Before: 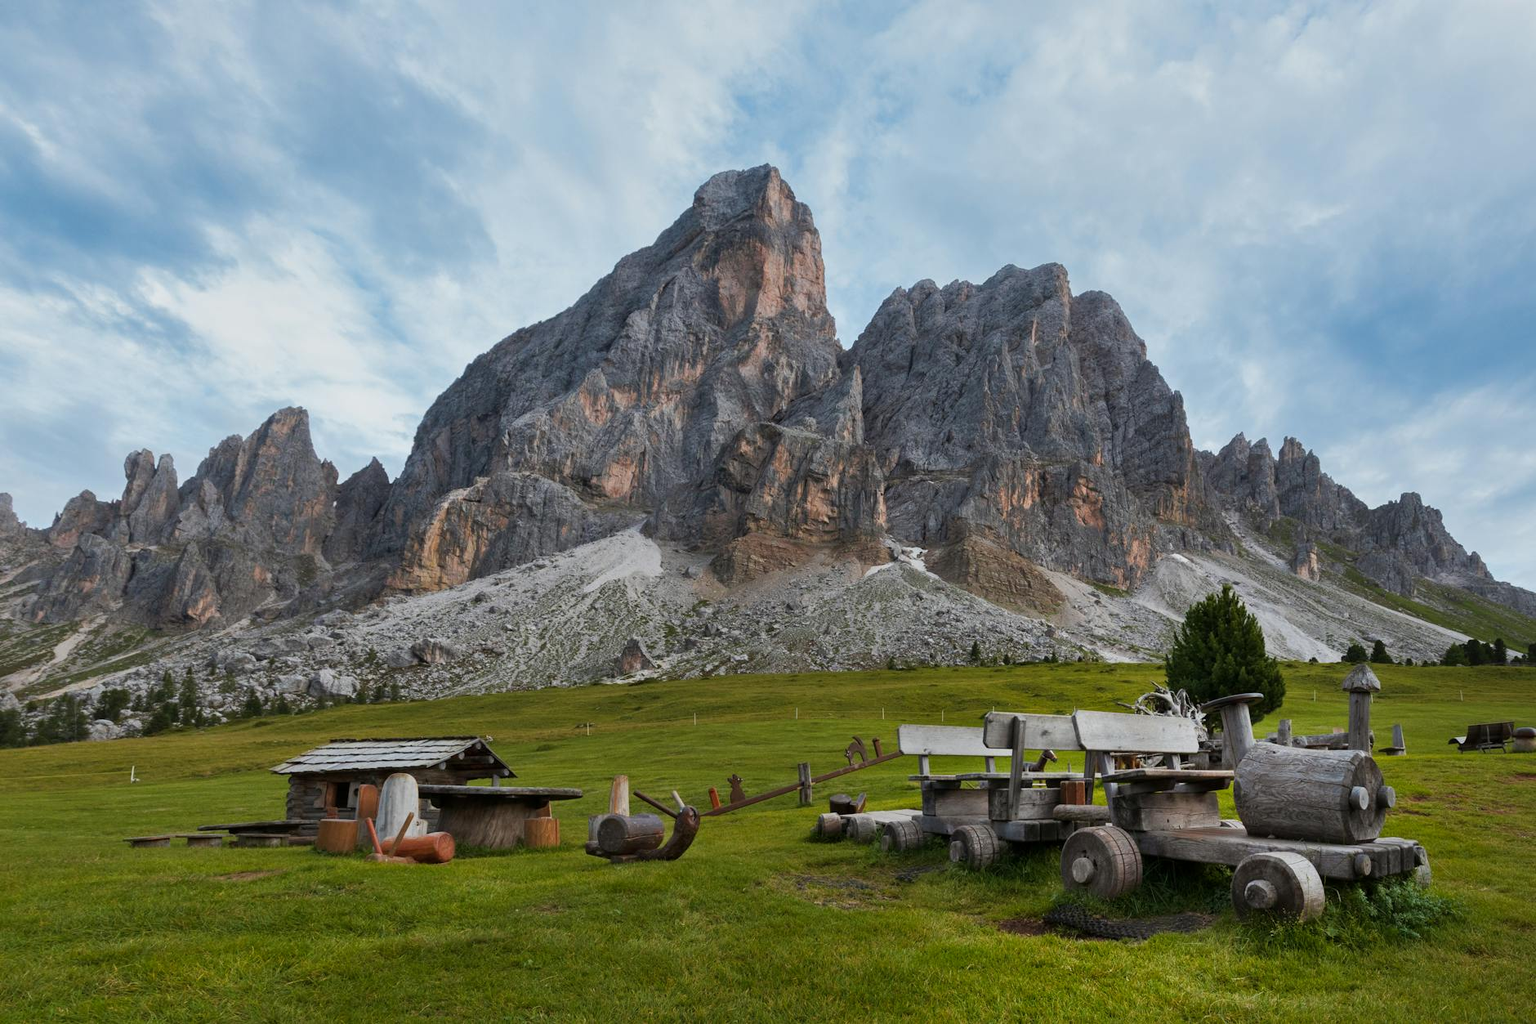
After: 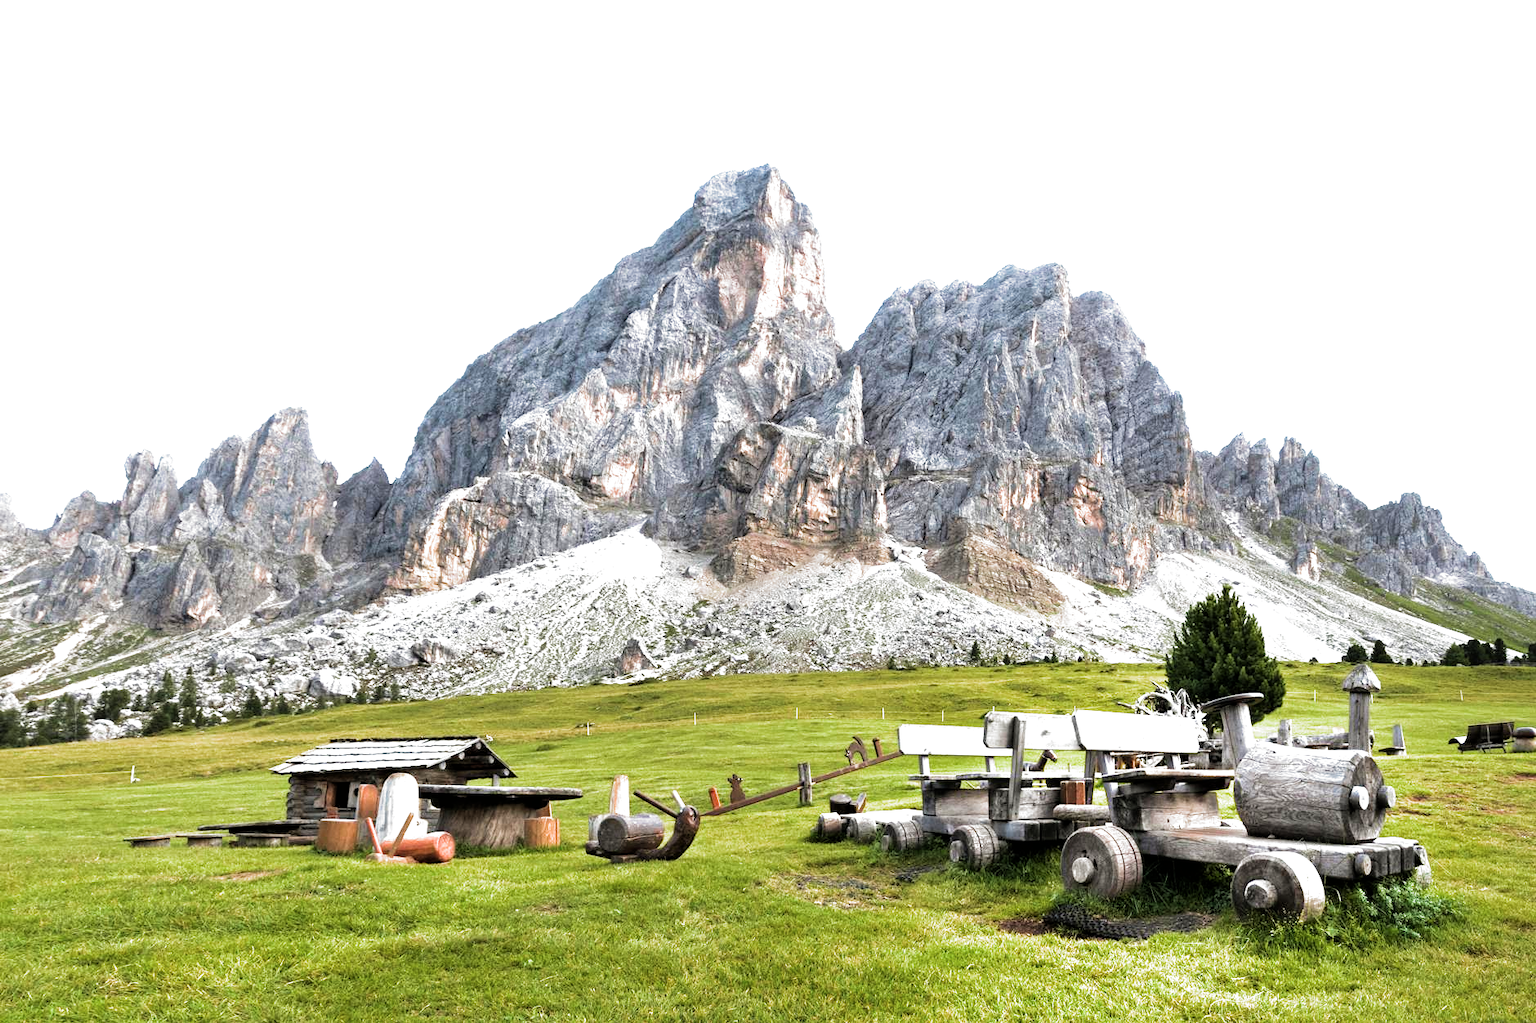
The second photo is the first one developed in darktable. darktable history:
filmic rgb: black relative exposure -8.2 EV, white relative exposure 2.2 EV, threshold 3 EV, hardness 7.11, latitude 75%, contrast 1.325, highlights saturation mix -2%, shadows ↔ highlights balance 30%, preserve chrominance RGB euclidean norm, color science v5 (2021), contrast in shadows safe, contrast in highlights safe, enable highlight reconstruction true
exposure: black level correction 0, exposure 1.741 EV, compensate exposure bias true, compensate highlight preservation false
